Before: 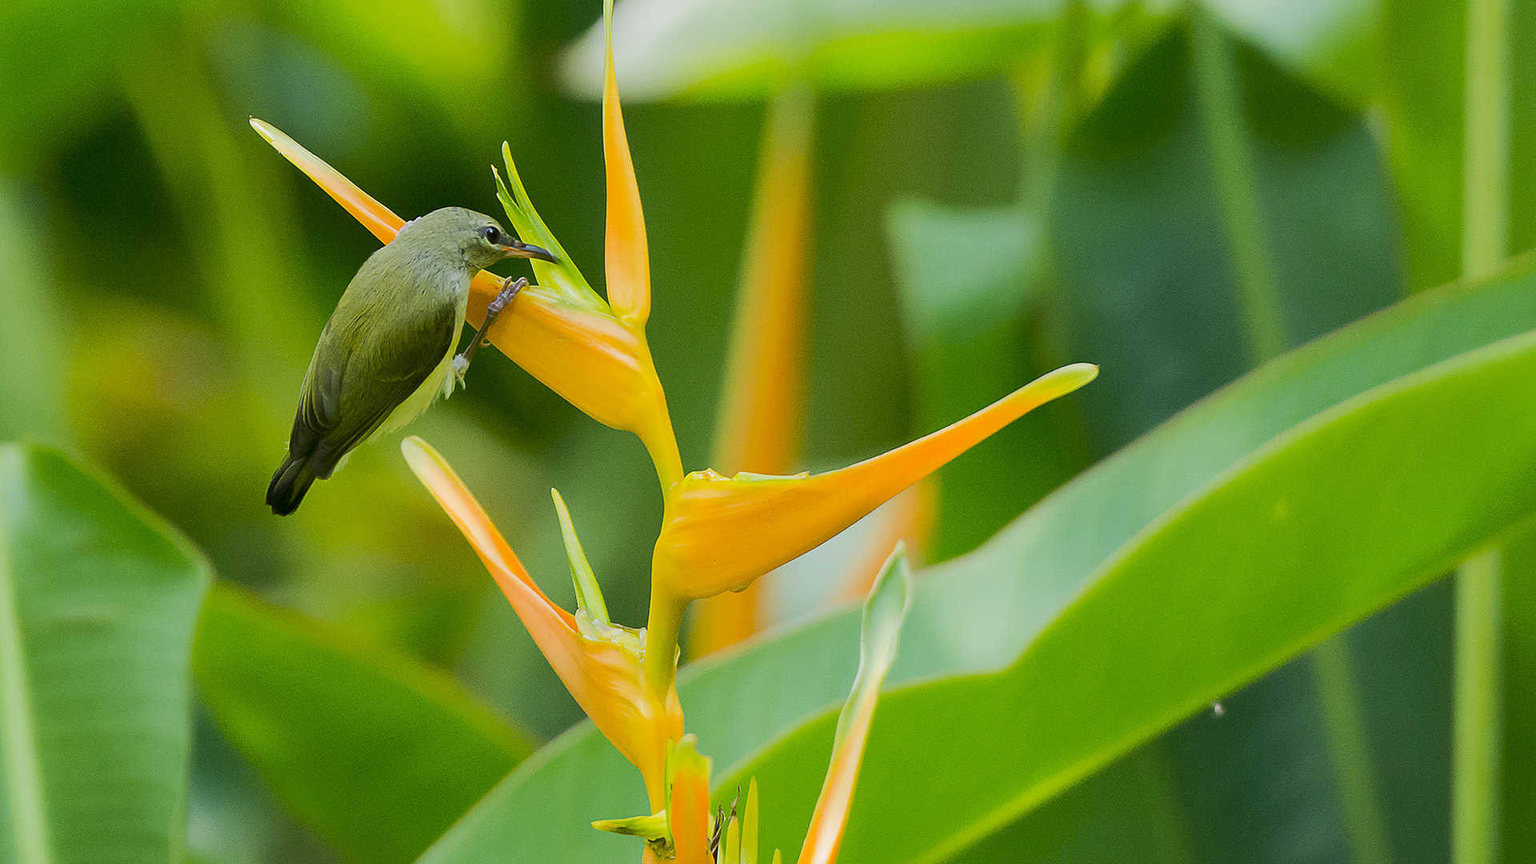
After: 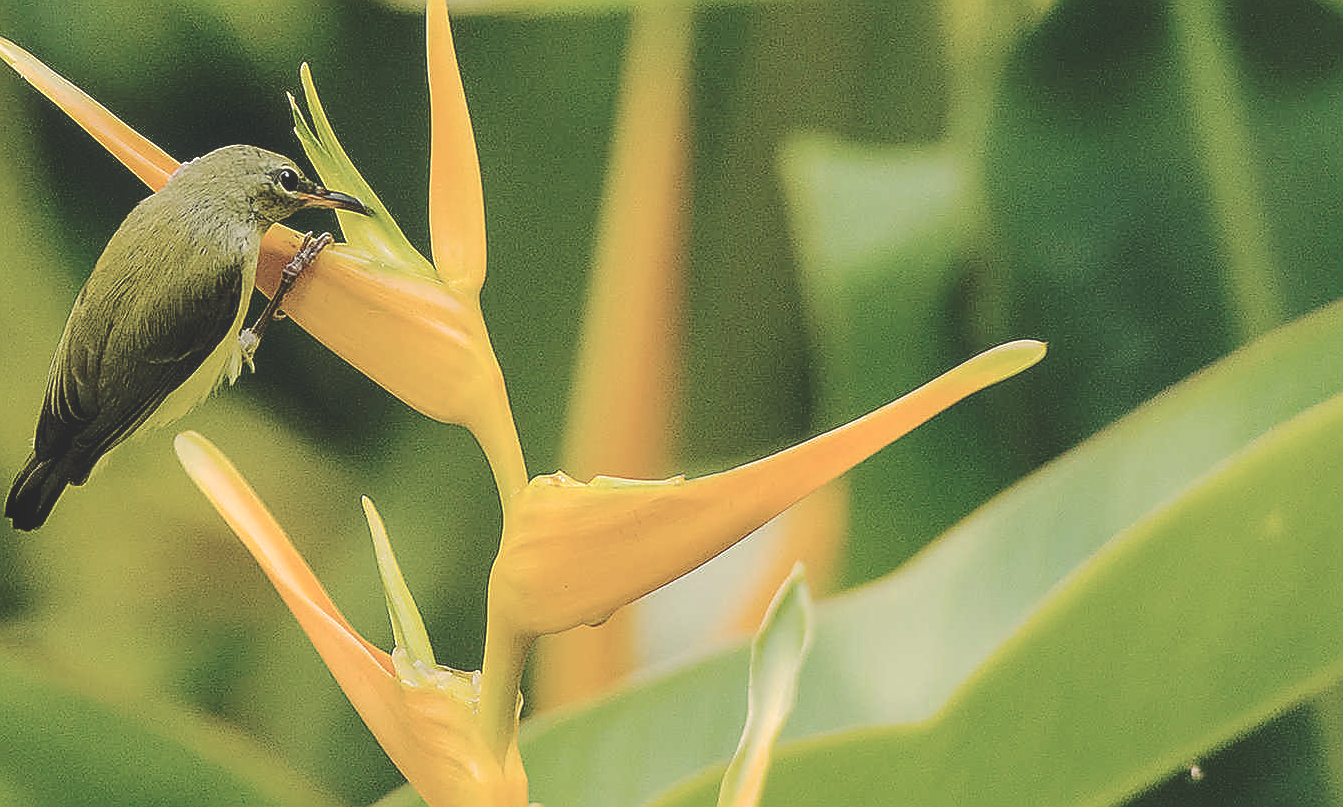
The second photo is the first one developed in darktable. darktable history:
contrast brightness saturation: contrast -0.05, saturation -0.41
color balance rgb: perceptual saturation grading › global saturation 20%, global vibrance 10%
local contrast: on, module defaults
exposure: black level correction 0.016, exposure -0.009 EV, compensate highlight preservation false
sharpen: radius 1.4, amount 1.25, threshold 0.7
crop and rotate: left 17.046%, top 10.659%, right 12.989%, bottom 14.553%
white balance: red 1.138, green 0.996, blue 0.812
base curve: curves: ch0 [(0, 0.024) (0.055, 0.065) (0.121, 0.166) (0.236, 0.319) (0.693, 0.726) (1, 1)], preserve colors none
